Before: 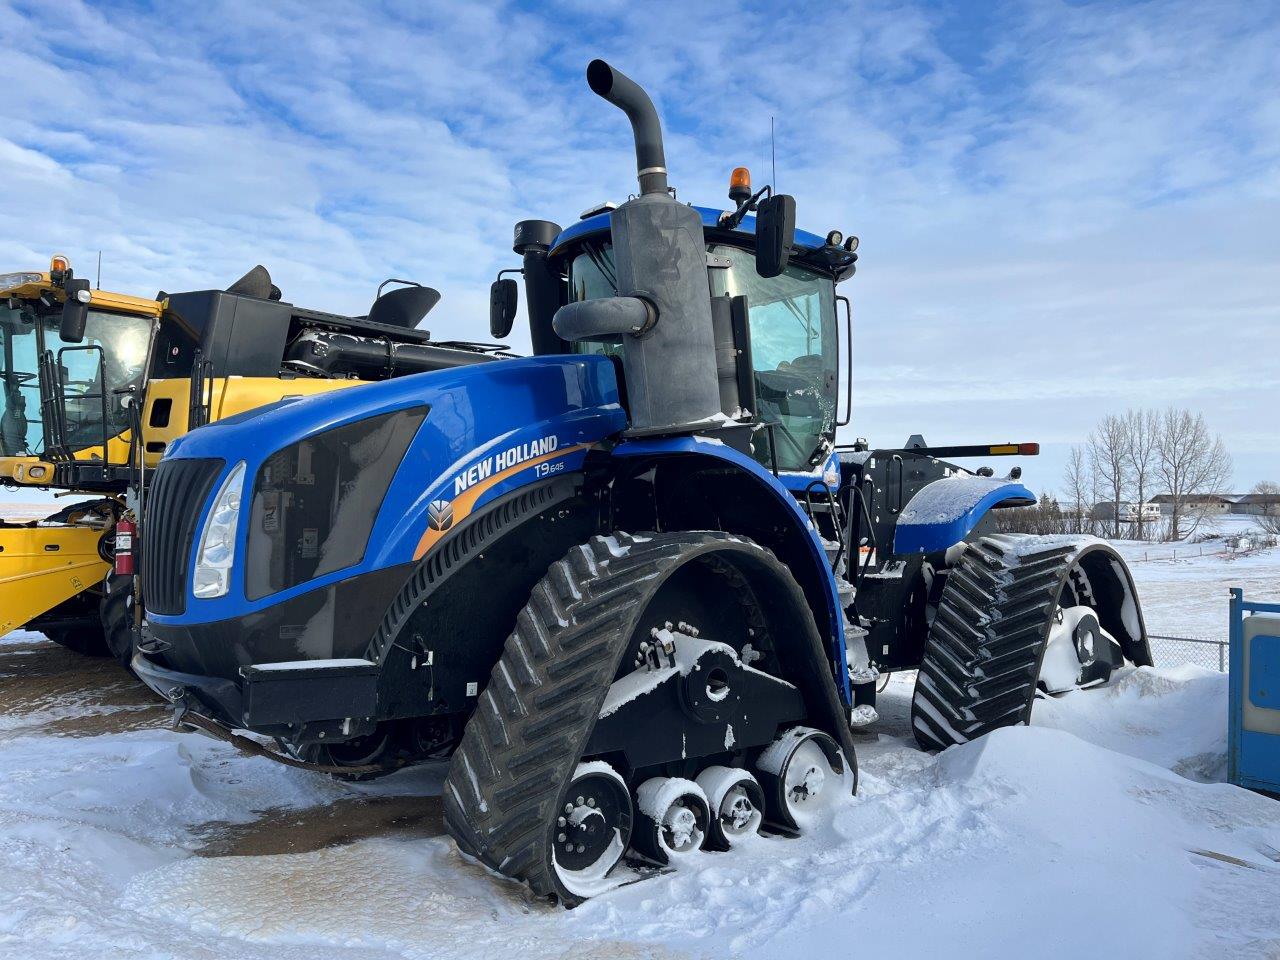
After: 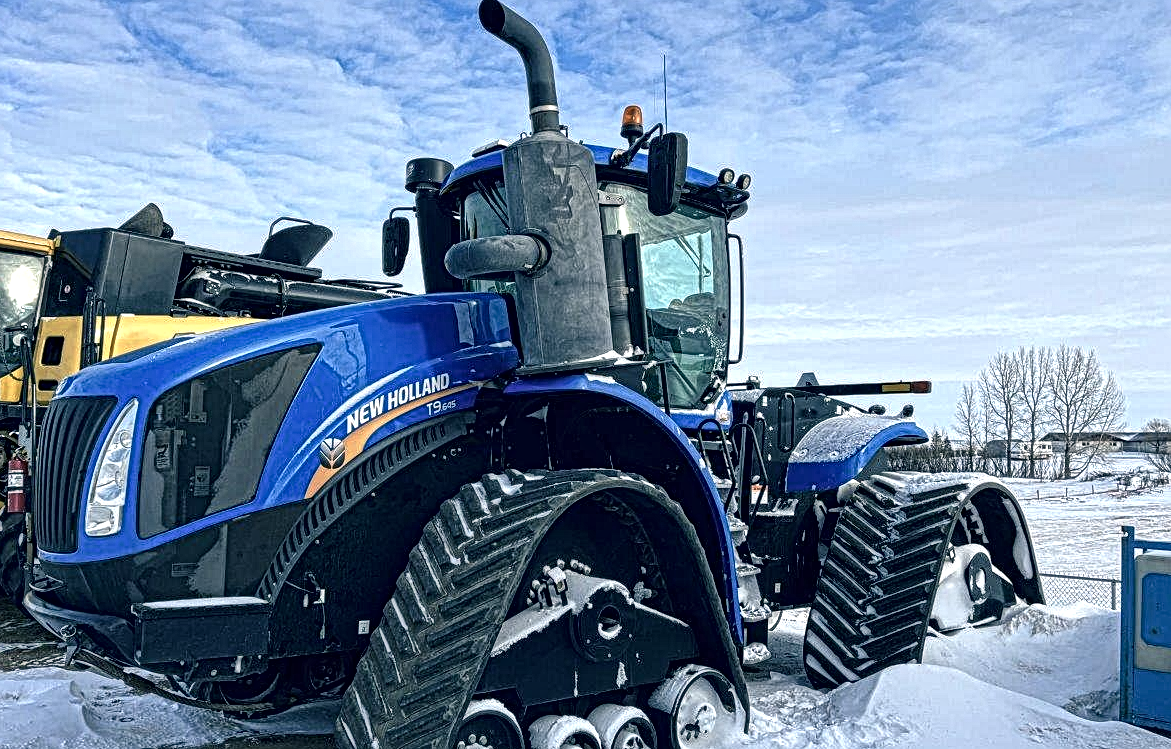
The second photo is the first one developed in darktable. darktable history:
crop: left 8.438%, top 6.527%, bottom 15.374%
color balance rgb: shadows lift › luminance -28.389%, shadows lift › chroma 10.114%, shadows lift › hue 231.95°, power › hue 328.6°, perceptual saturation grading › global saturation -27.342%, global vibrance 25.841%, contrast 6.284%
local contrast: mode bilateral grid, contrast 20, coarseness 3, detail 300%, midtone range 0.2
exposure: exposure 0.127 EV, compensate highlight preservation false
